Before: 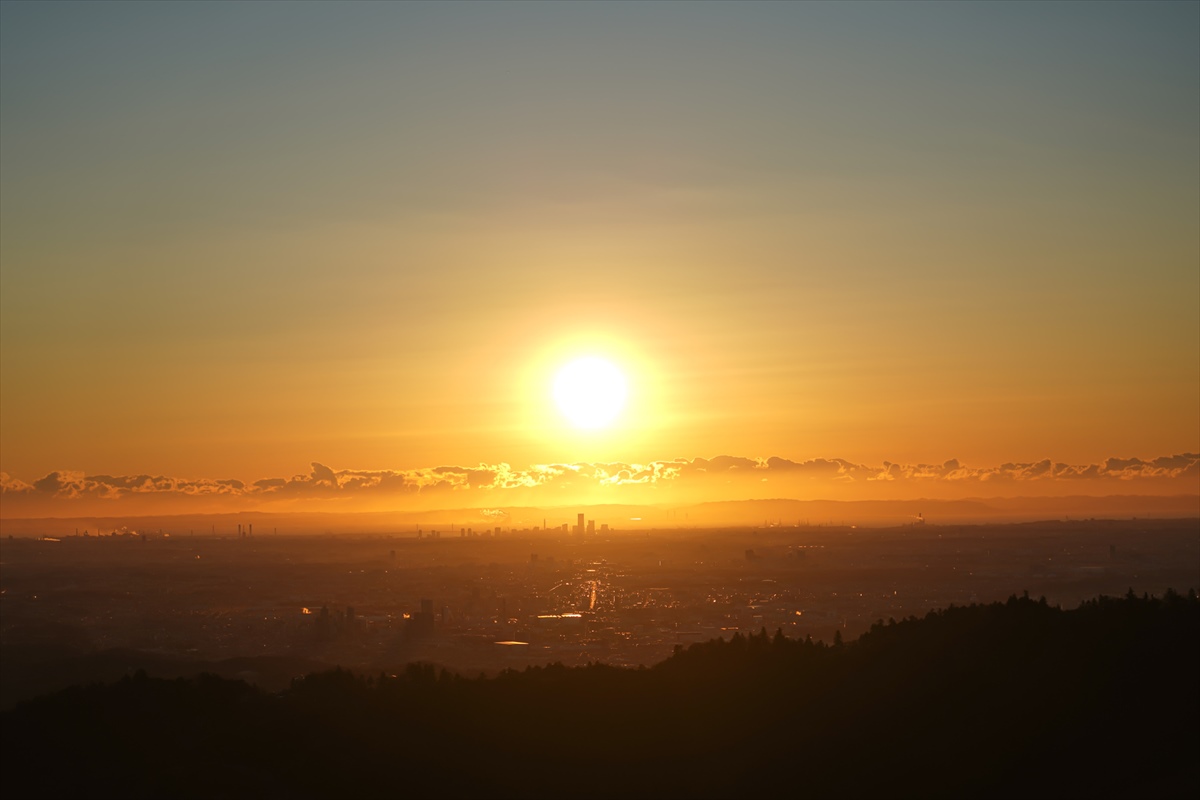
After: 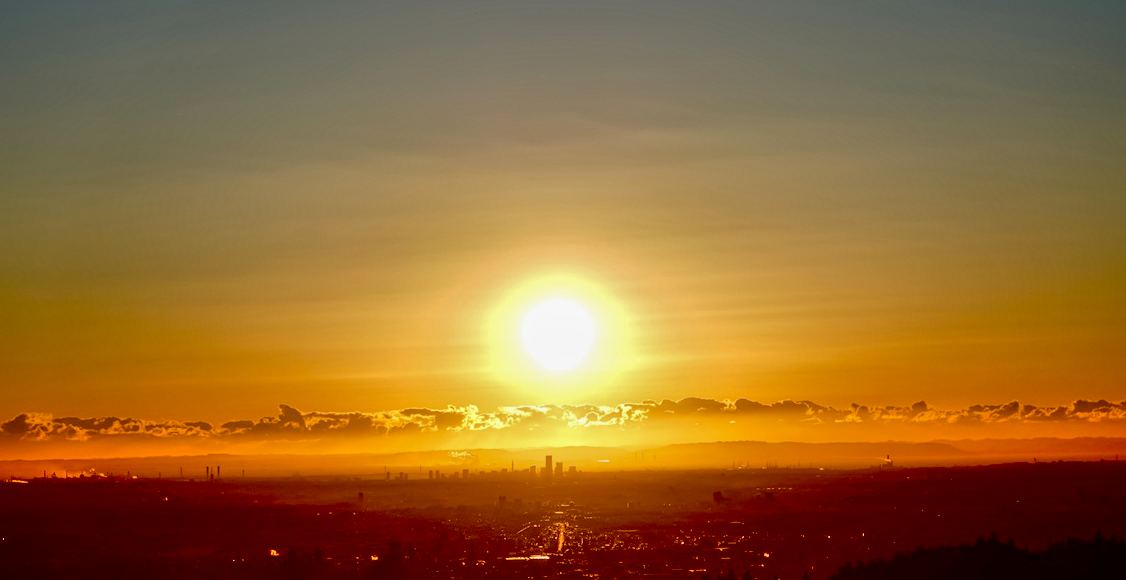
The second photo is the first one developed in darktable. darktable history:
exposure: black level correction 0.046, exposure -0.228 EV, compensate highlight preservation false
local contrast: mode bilateral grid, contrast 20, coarseness 50, detail 171%, midtone range 0.2
shadows and highlights: soften with gaussian
crop: left 2.737%, top 7.287%, right 3.421%, bottom 20.179%
